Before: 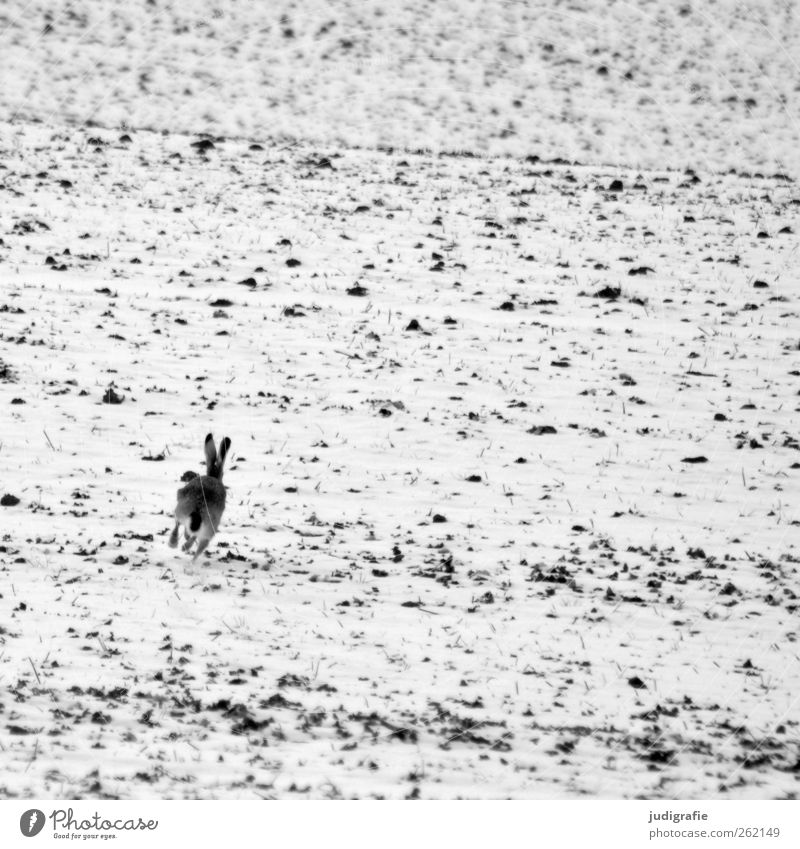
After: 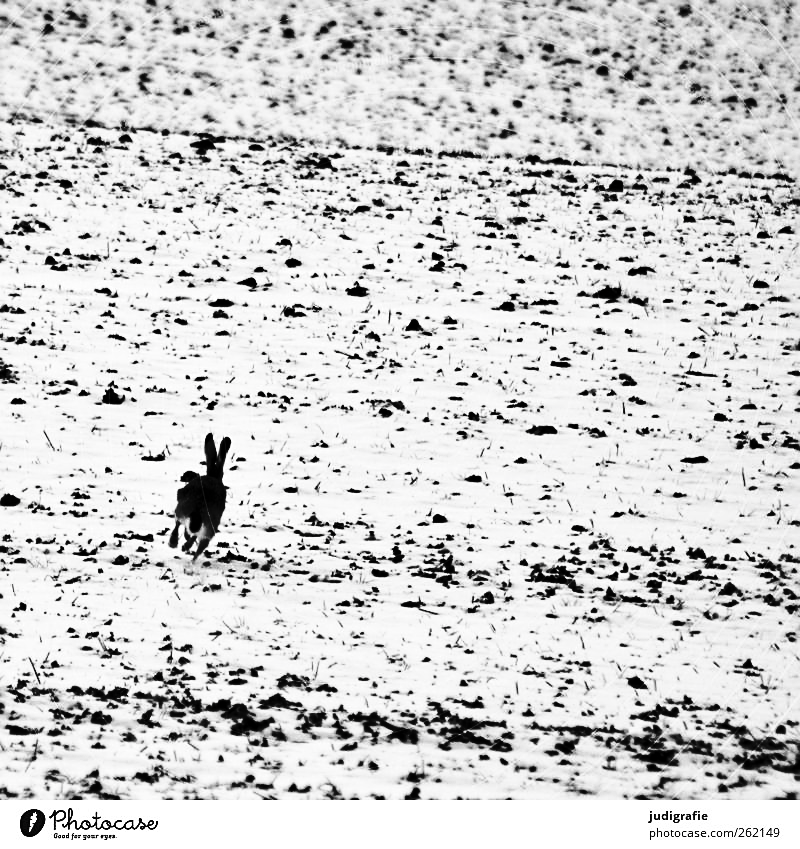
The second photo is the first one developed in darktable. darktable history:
sharpen: on, module defaults
shadows and highlights: radius 107.53, shadows 40.65, highlights -72.41, low approximation 0.01, soften with gaussian
tone curve: curves: ch0 [(0, 0) (0.003, 0.011) (0.011, 0.02) (0.025, 0.032) (0.044, 0.046) (0.069, 0.071) (0.1, 0.107) (0.136, 0.144) (0.177, 0.189) (0.224, 0.244) (0.277, 0.309) (0.335, 0.398) (0.399, 0.477) (0.468, 0.583) (0.543, 0.675) (0.623, 0.772) (0.709, 0.855) (0.801, 0.926) (0.898, 0.979) (1, 1)], preserve colors none
